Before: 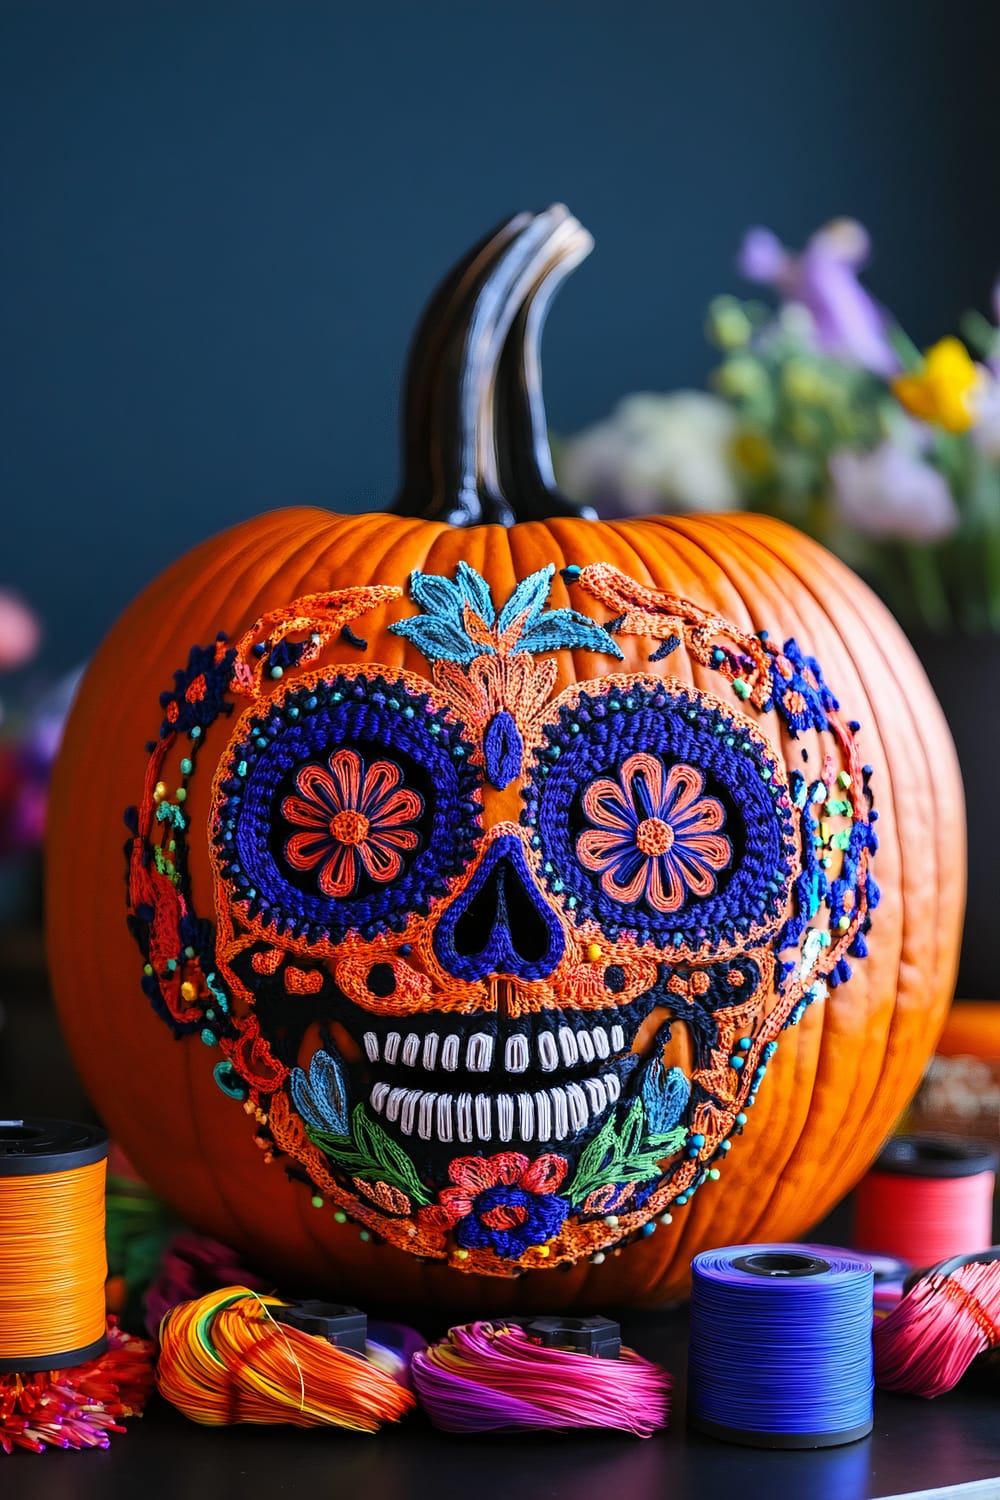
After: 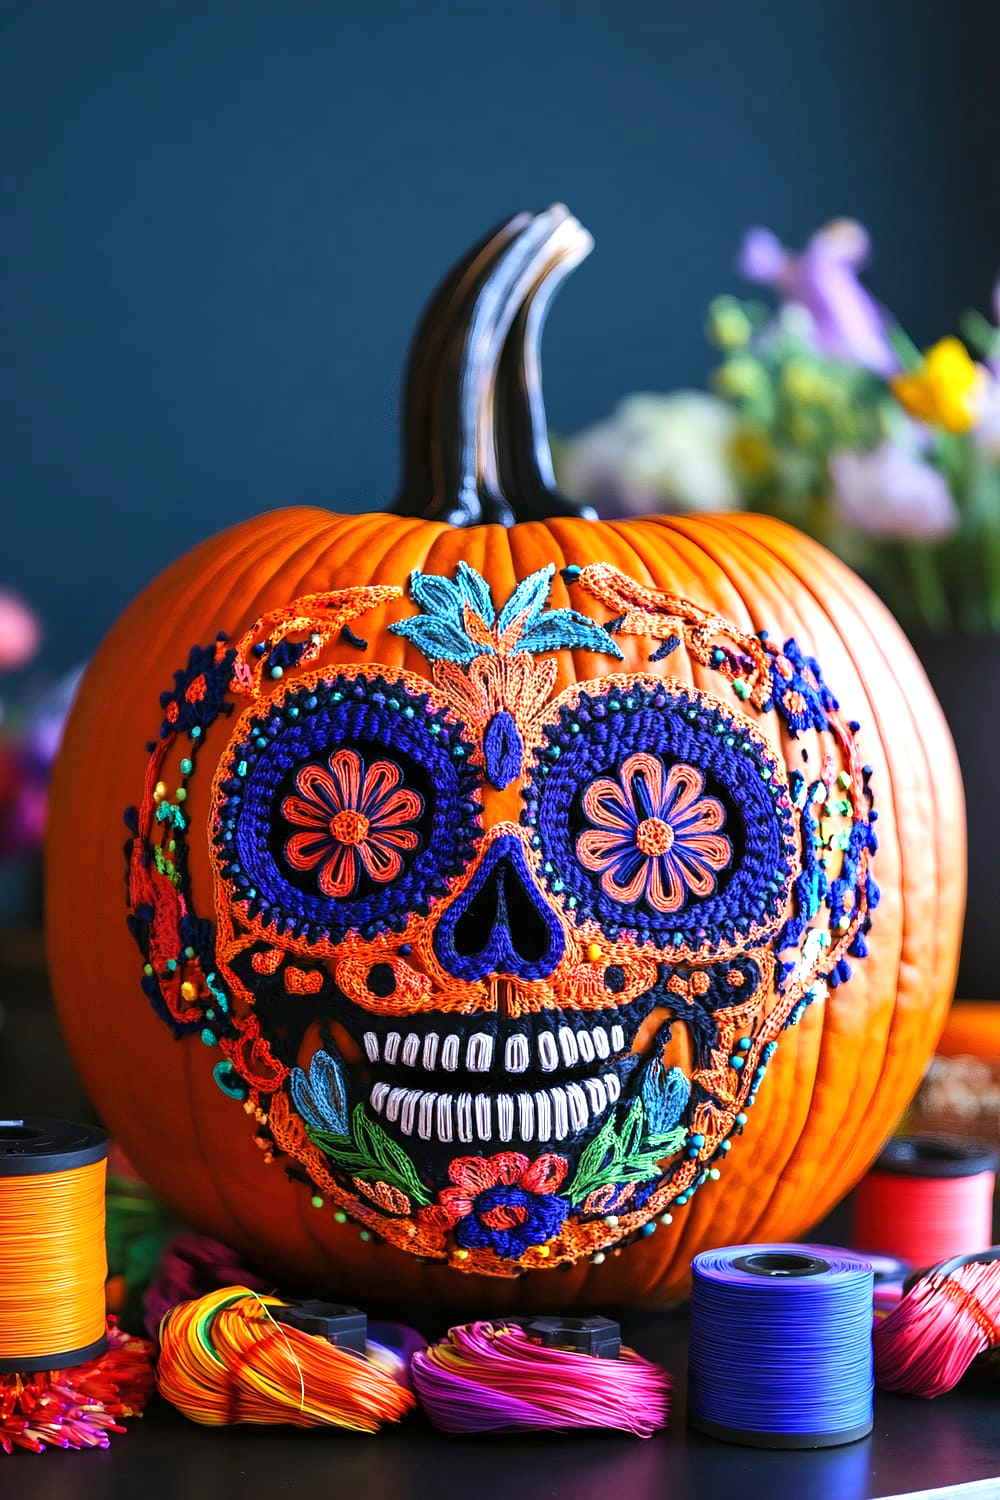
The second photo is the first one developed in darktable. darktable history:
velvia: on, module defaults
exposure: black level correction 0, exposure 0.5 EV, compensate highlight preservation false
